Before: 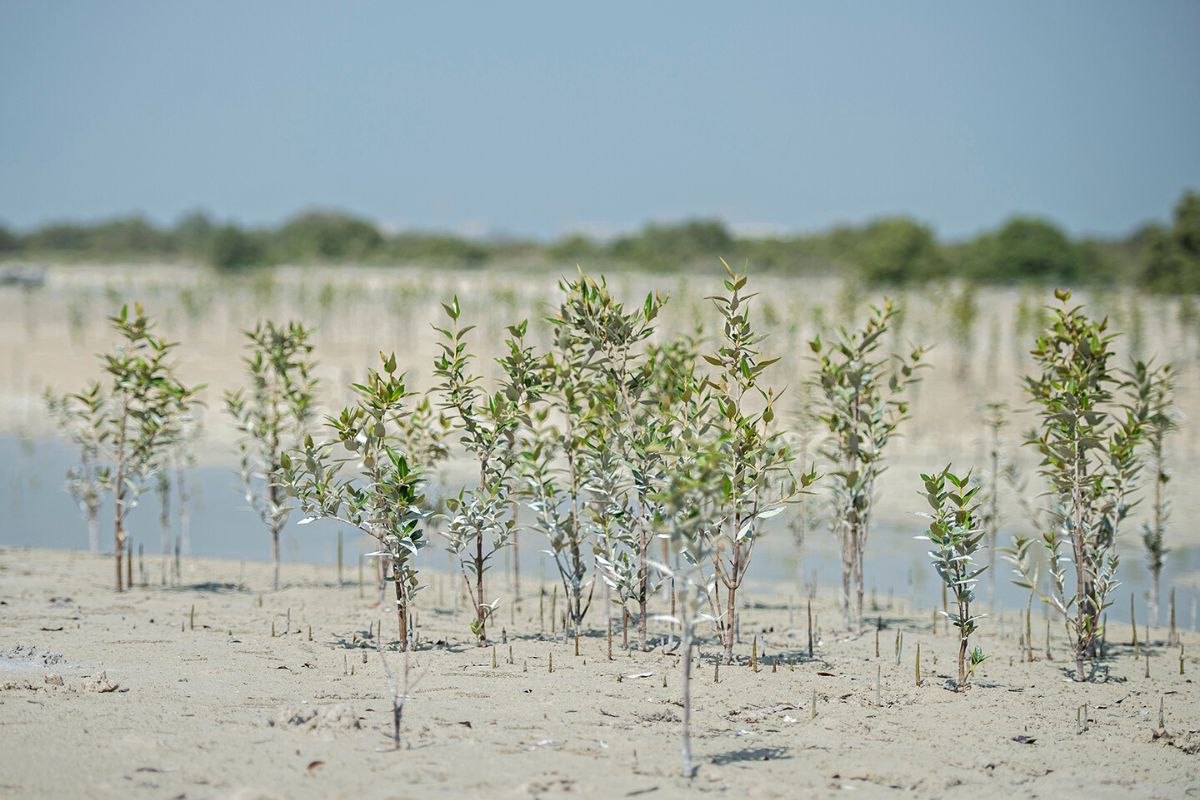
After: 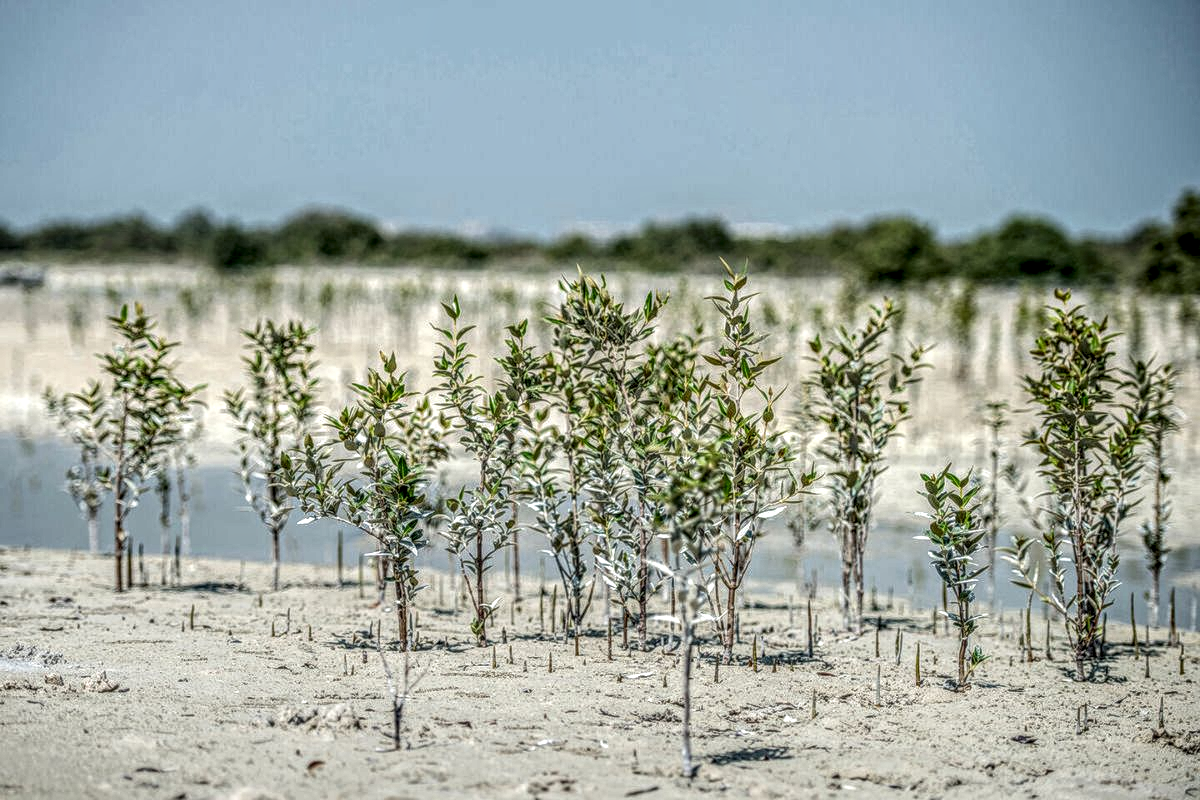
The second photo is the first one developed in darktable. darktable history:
local contrast: highlights 0%, shadows 3%, detail 299%, midtone range 0.302
